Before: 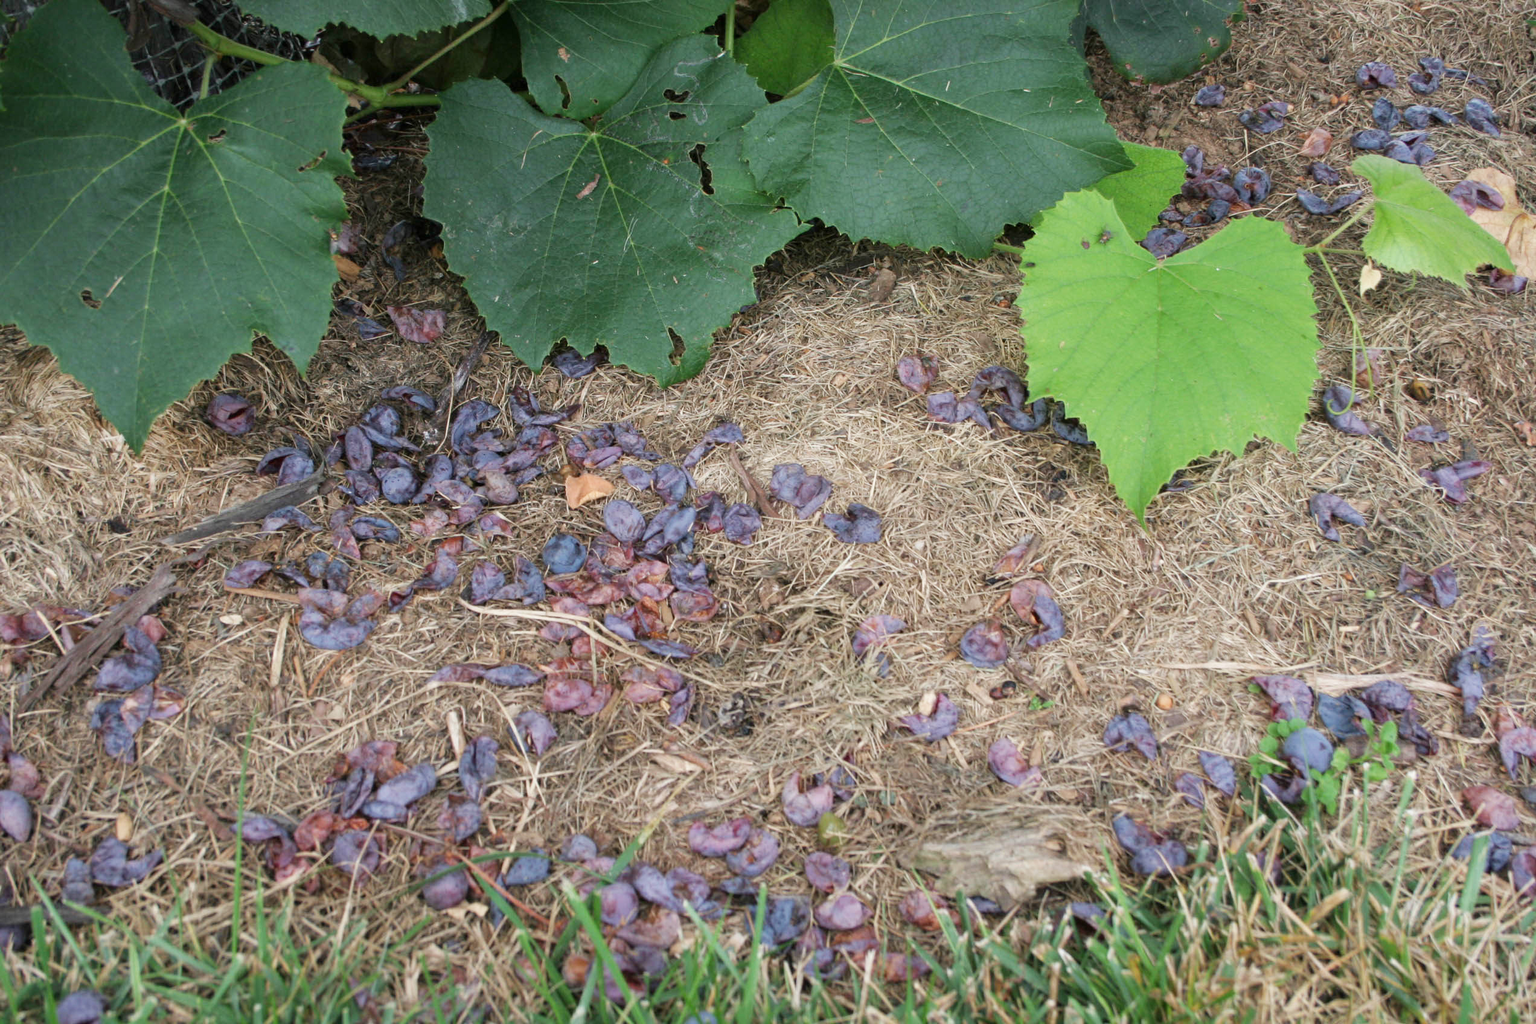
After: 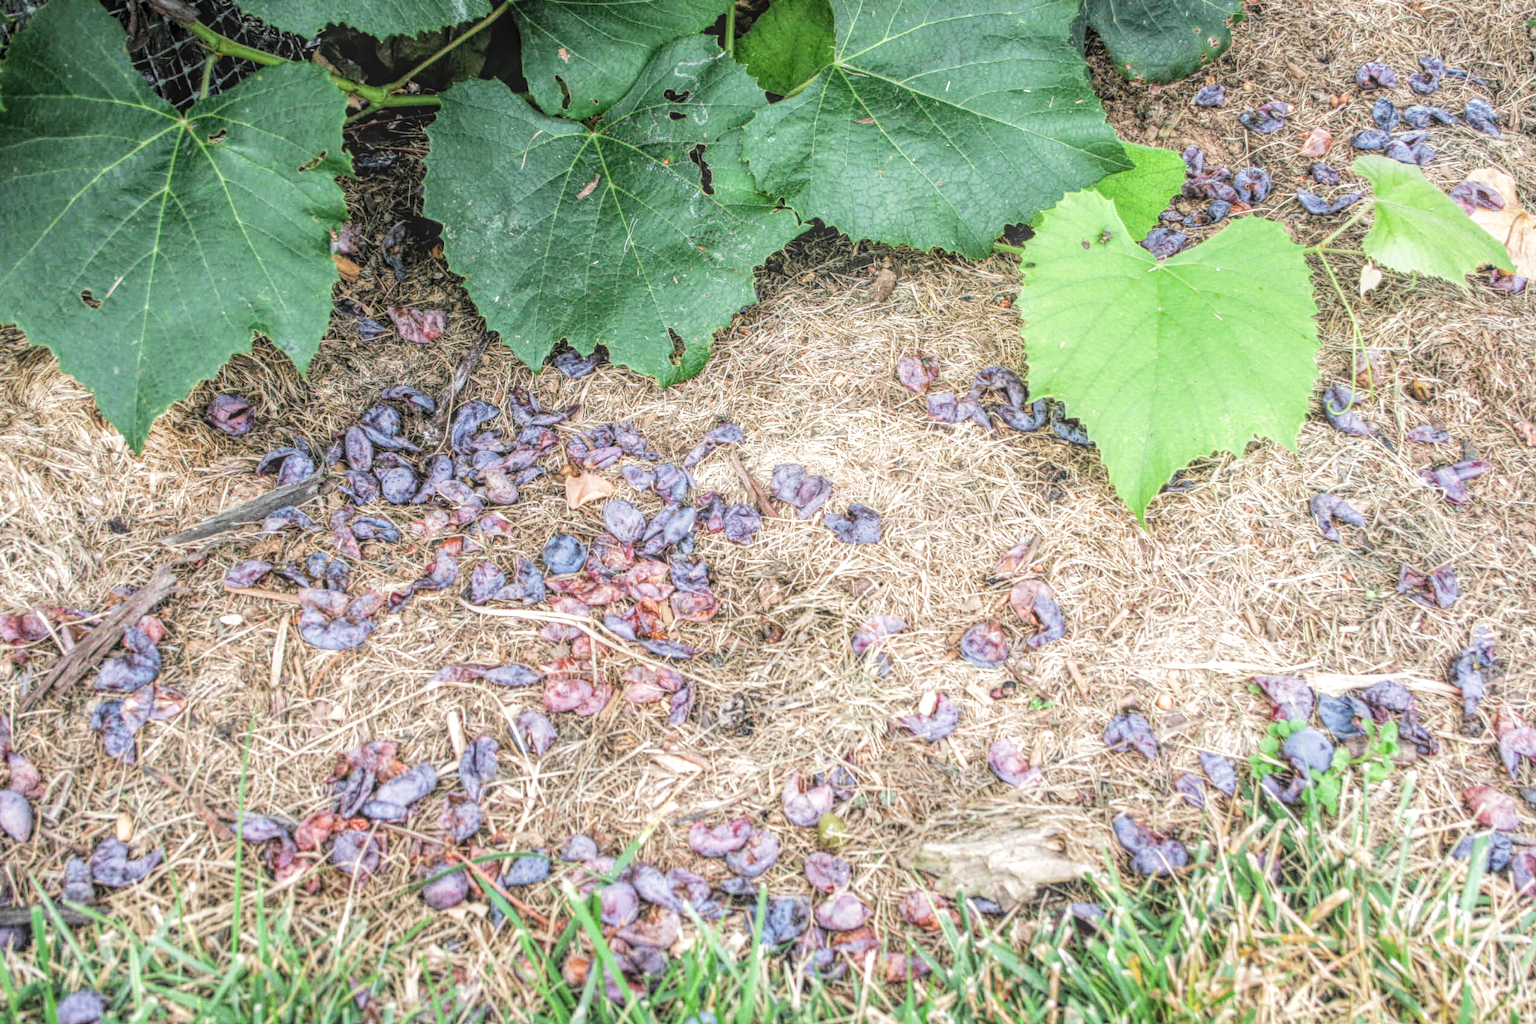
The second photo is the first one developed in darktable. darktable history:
local contrast: highlights 20%, shadows 30%, detail 200%, midtone range 0.2
filmic rgb: black relative exposure -5 EV, white relative exposure 3.5 EV, hardness 3.19, contrast 1.3, highlights saturation mix -50%
exposure: black level correction 0, exposure 1.1 EV, compensate highlight preservation false
